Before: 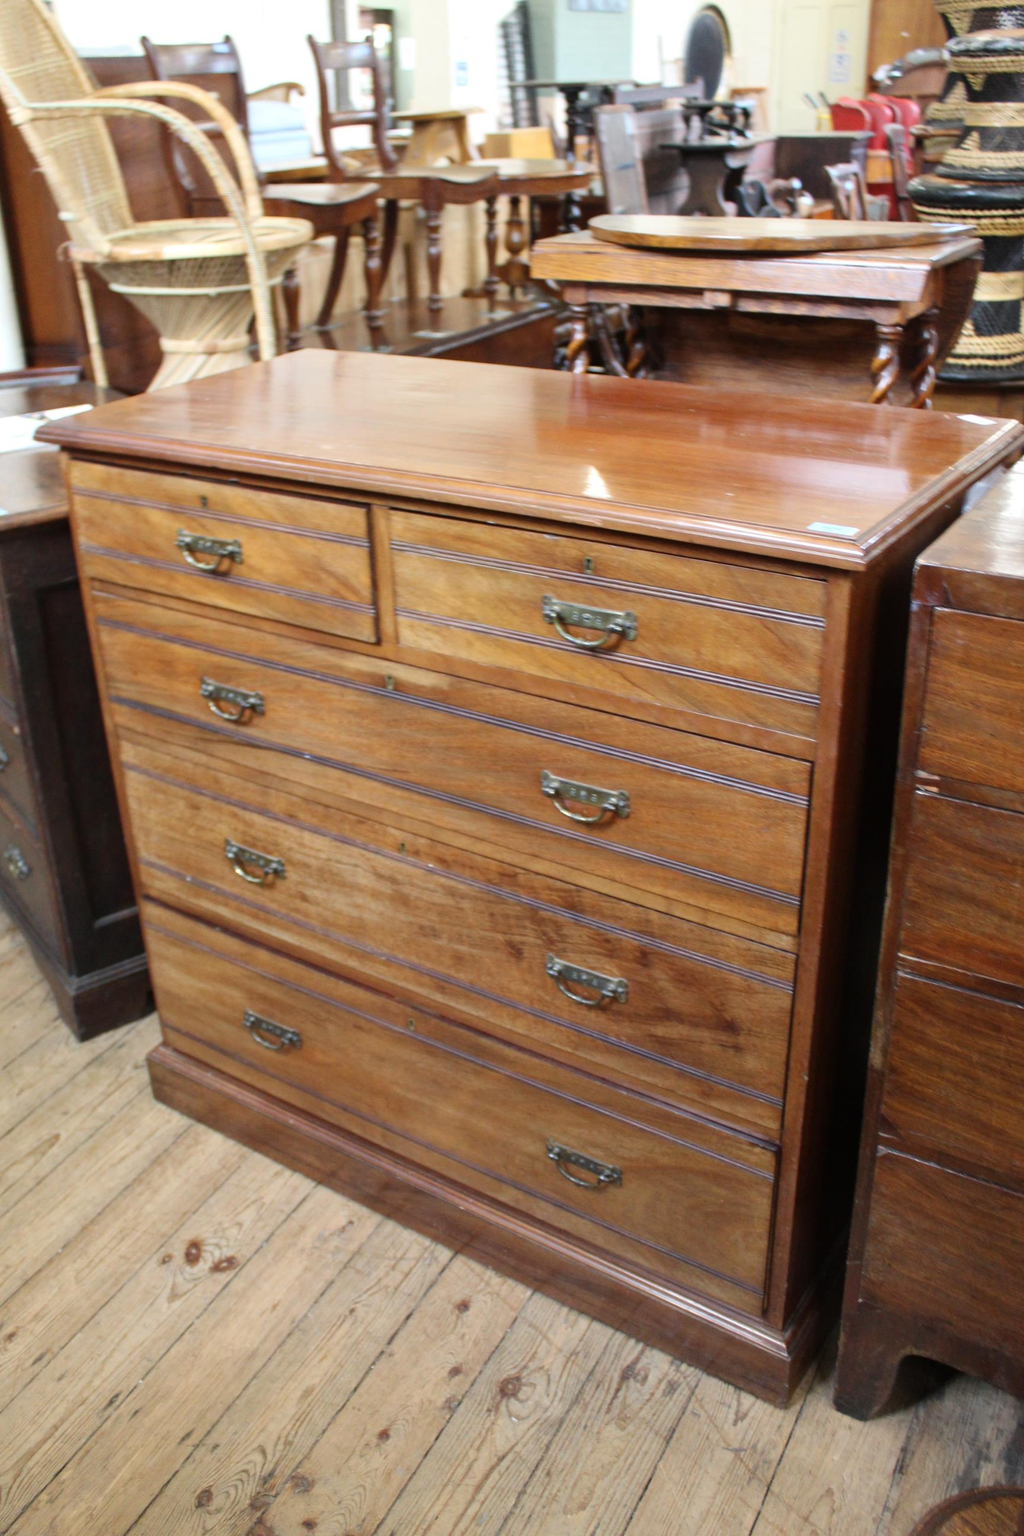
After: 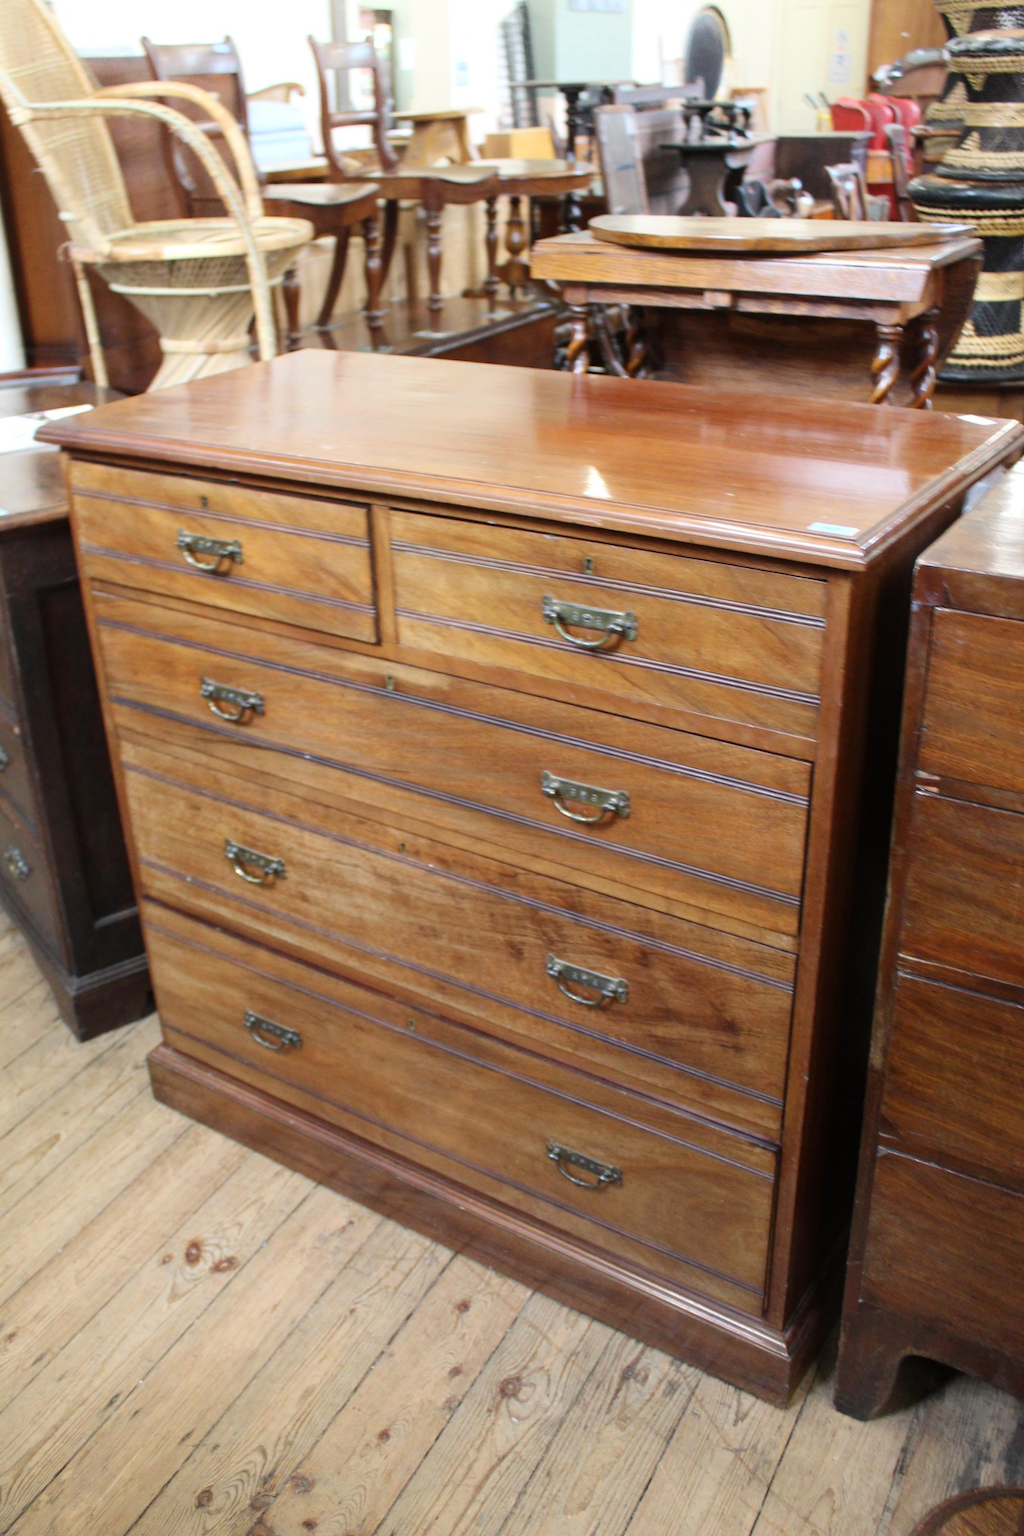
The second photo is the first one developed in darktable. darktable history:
shadows and highlights: shadows -23.62, highlights 47.95, soften with gaussian
